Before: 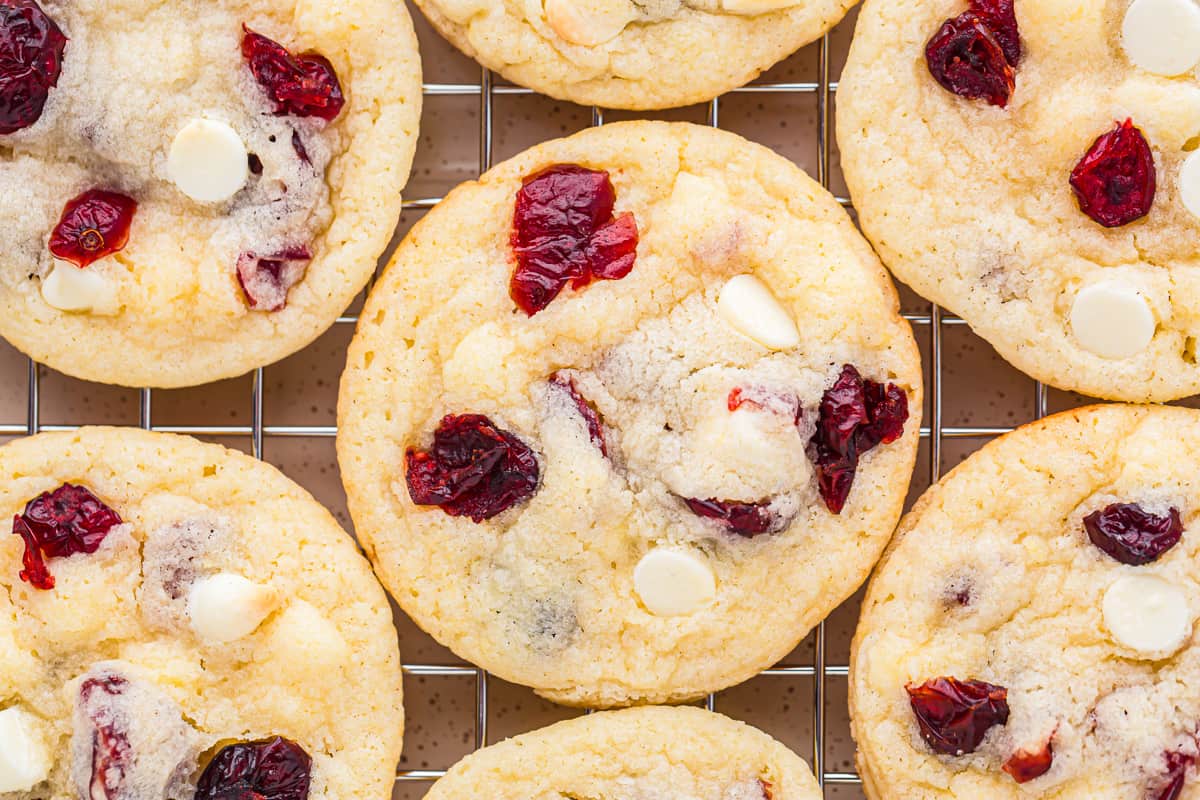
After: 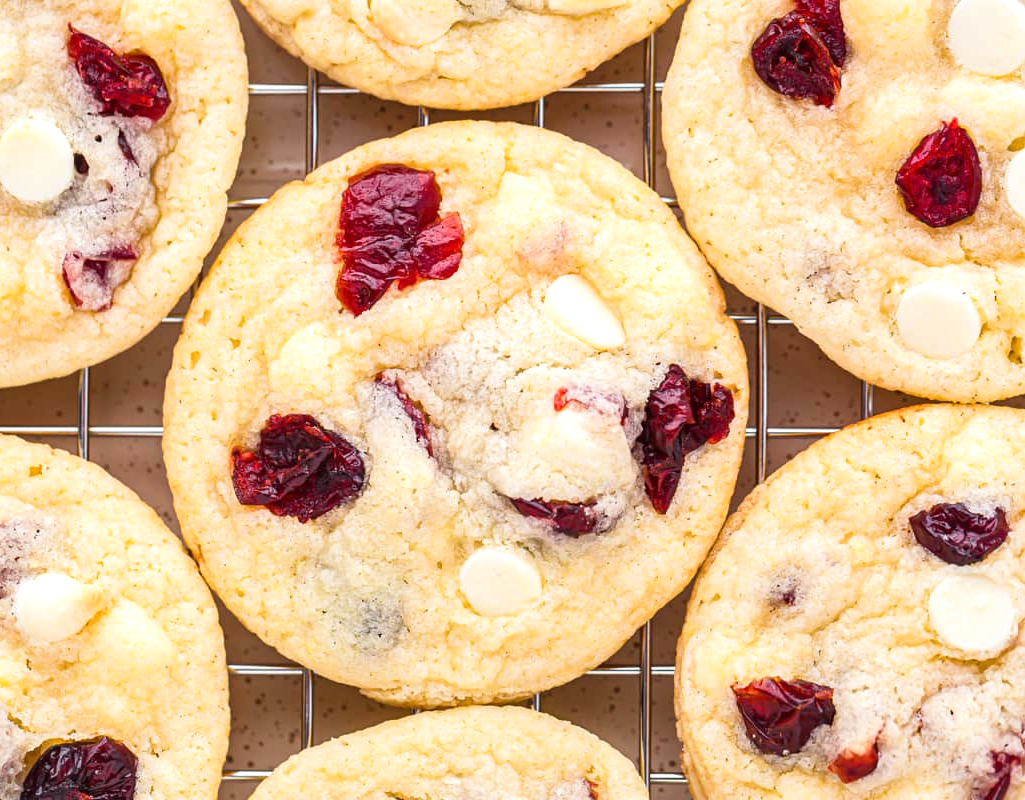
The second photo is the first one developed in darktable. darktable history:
exposure: exposure 0.244 EV, compensate exposure bias true, compensate highlight preservation false
crop and rotate: left 14.529%
